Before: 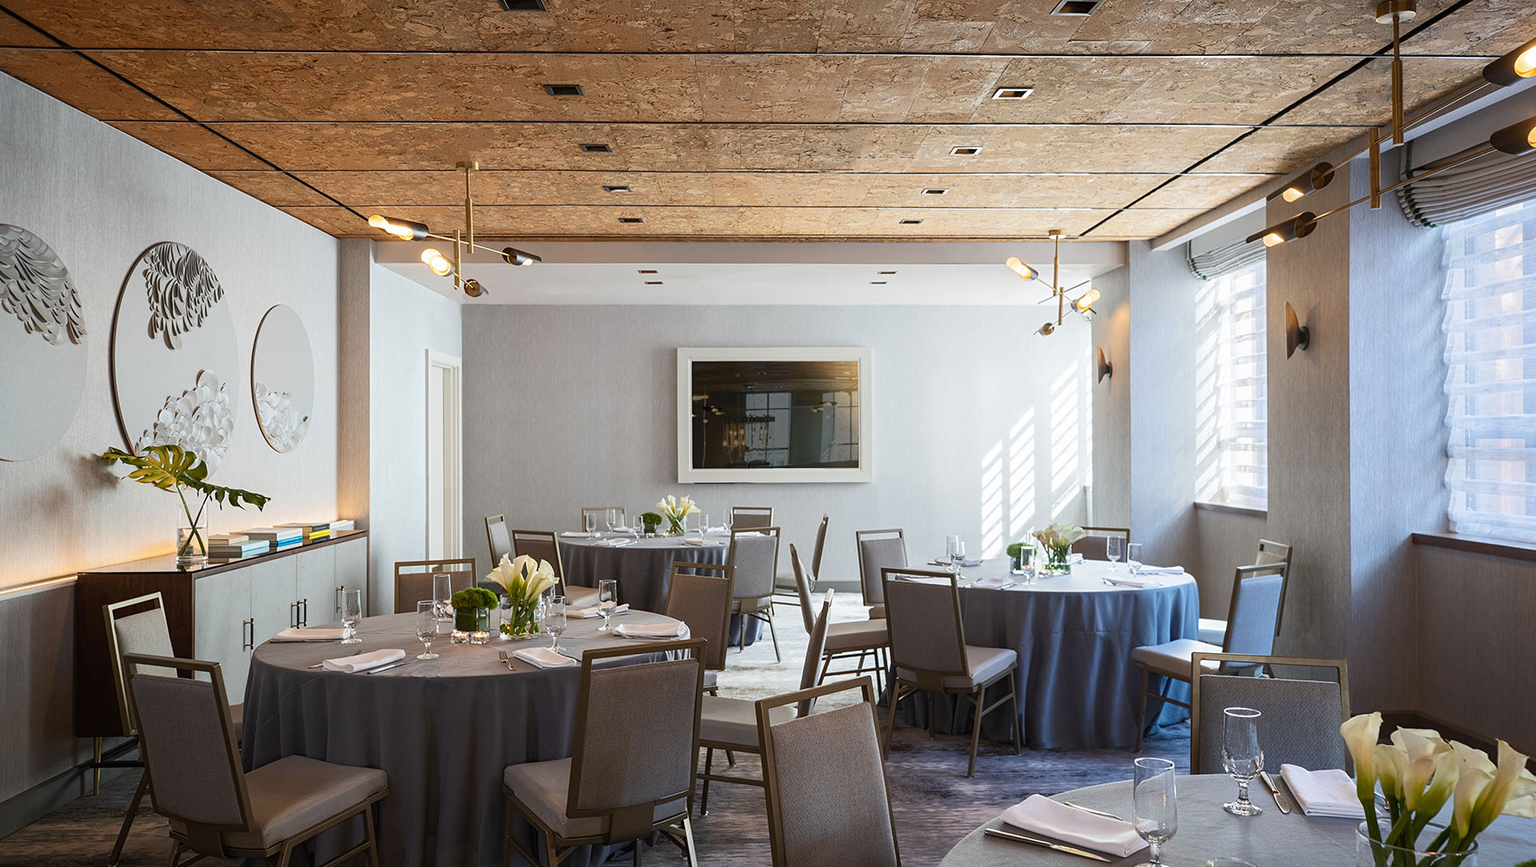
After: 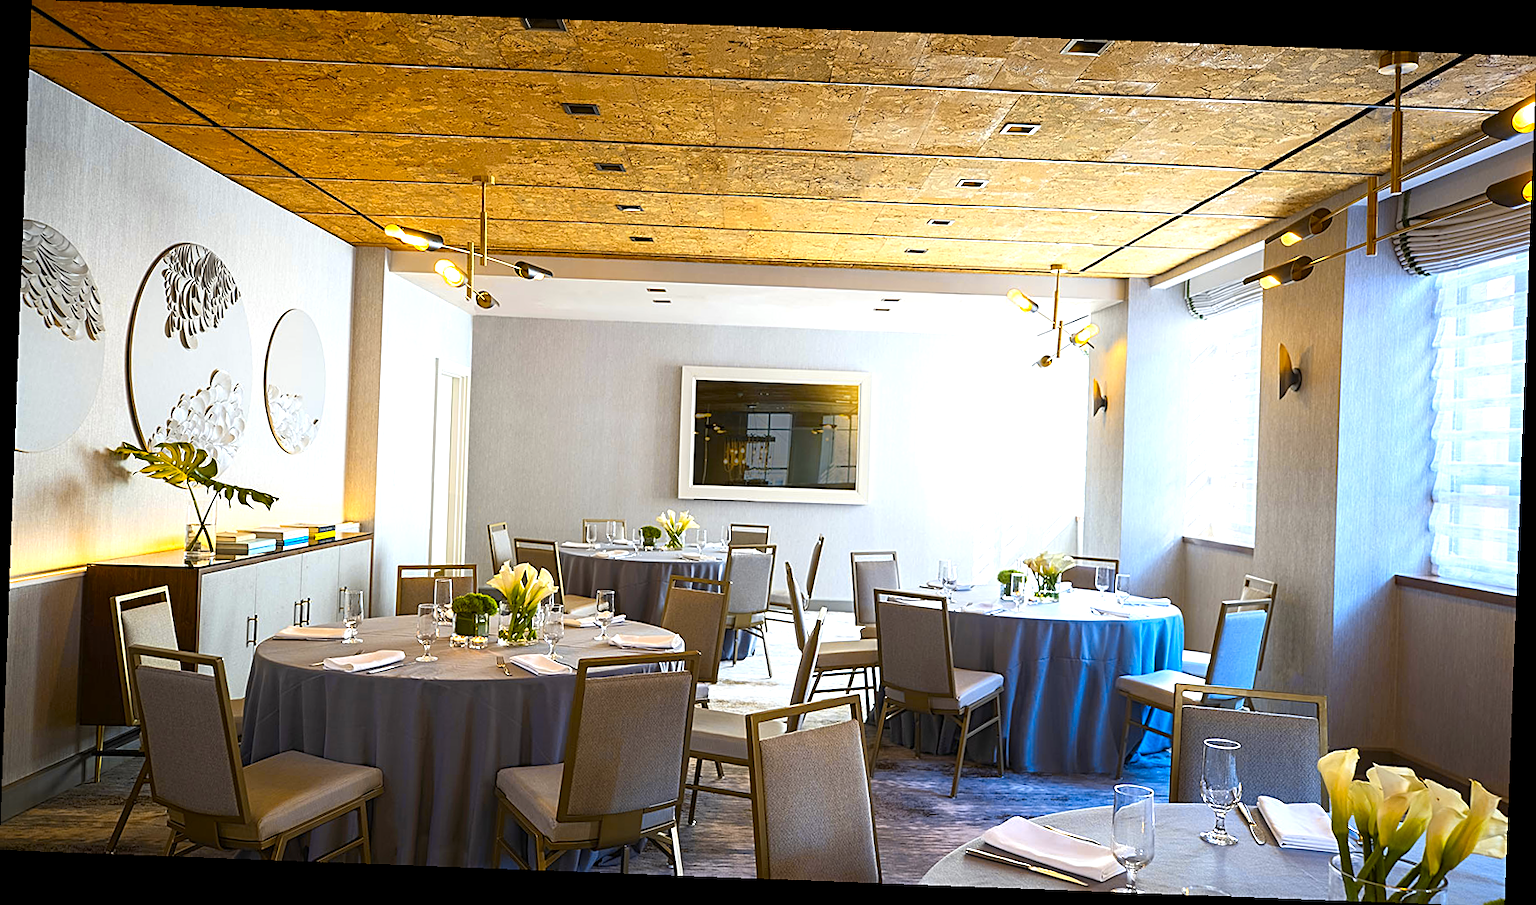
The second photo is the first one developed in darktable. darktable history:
exposure: exposure 0.6 EV, compensate highlight preservation false
sharpen: on, module defaults
rotate and perspective: rotation 2.17°, automatic cropping off
color contrast: green-magenta contrast 1.12, blue-yellow contrast 1.95, unbound 0
